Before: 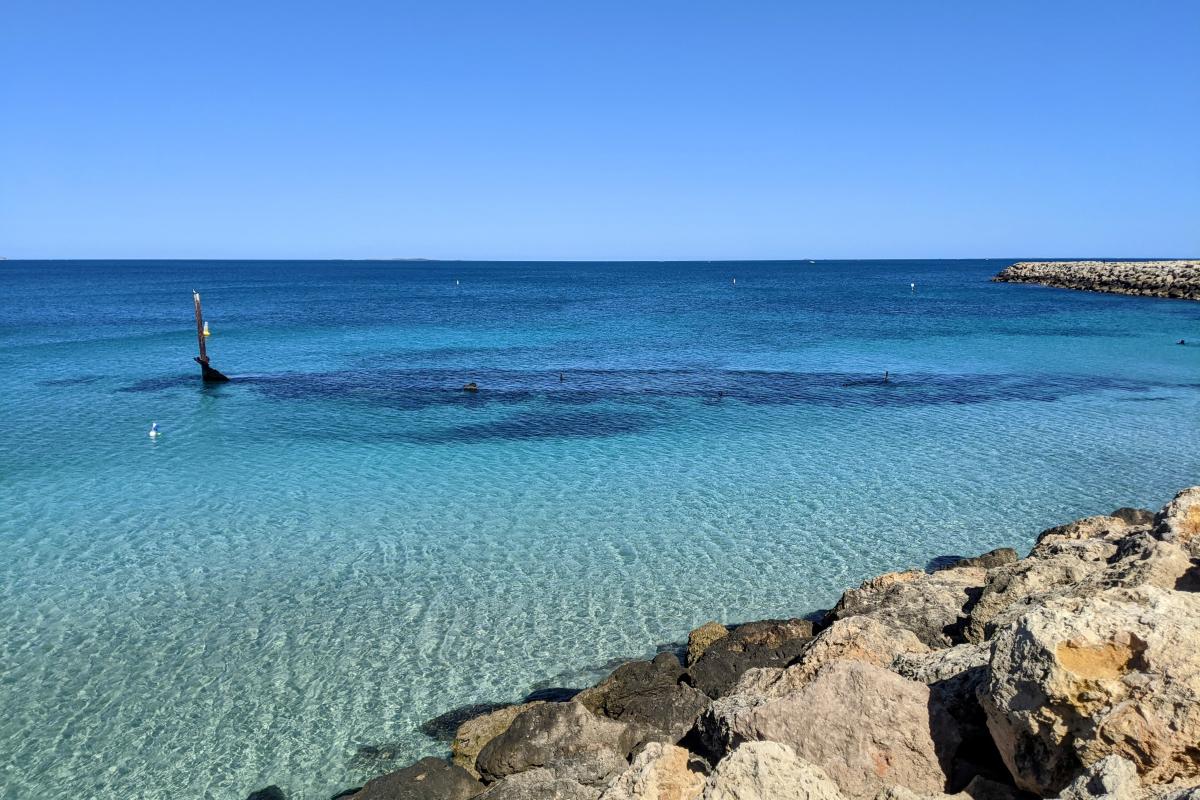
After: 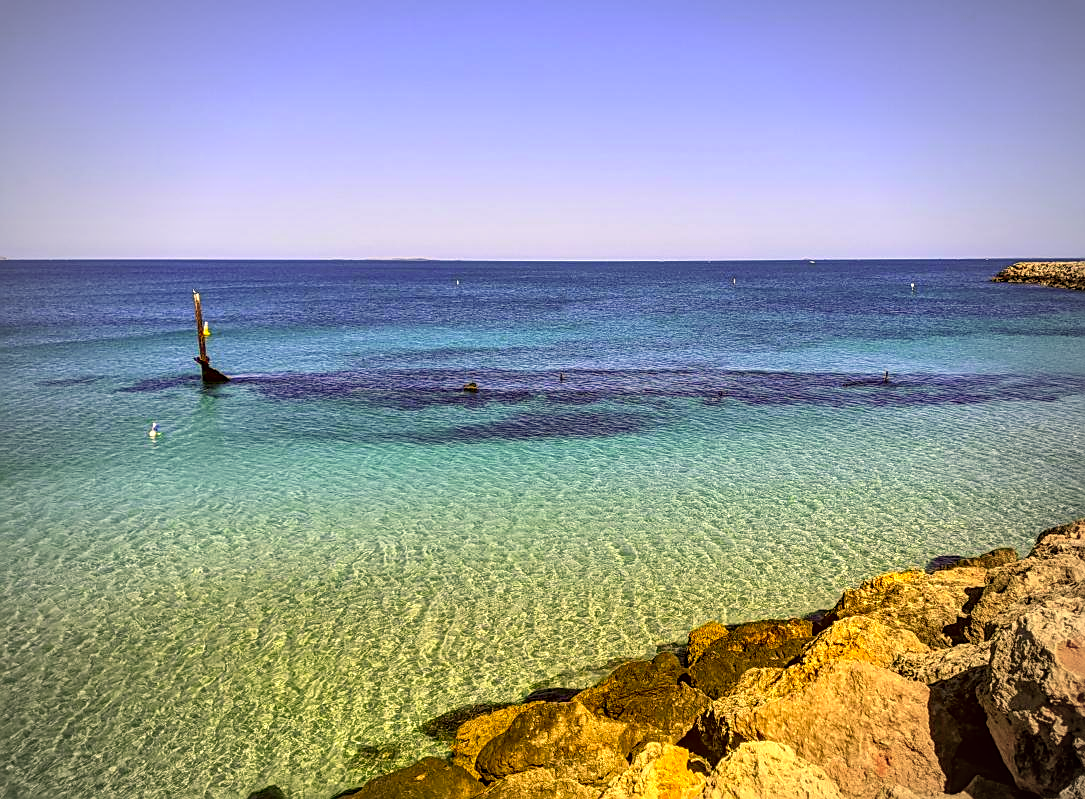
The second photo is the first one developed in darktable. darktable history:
vignetting: fall-off start 71.37%, unbound false
exposure: exposure 0.361 EV, compensate exposure bias true, compensate highlight preservation false
sharpen: on, module defaults
local contrast: detail 130%
crop: right 9.507%, bottom 0.02%
color correction: highlights a* 11.11, highlights b* 30.27, shadows a* 2.9, shadows b* 18.25, saturation 1.75
